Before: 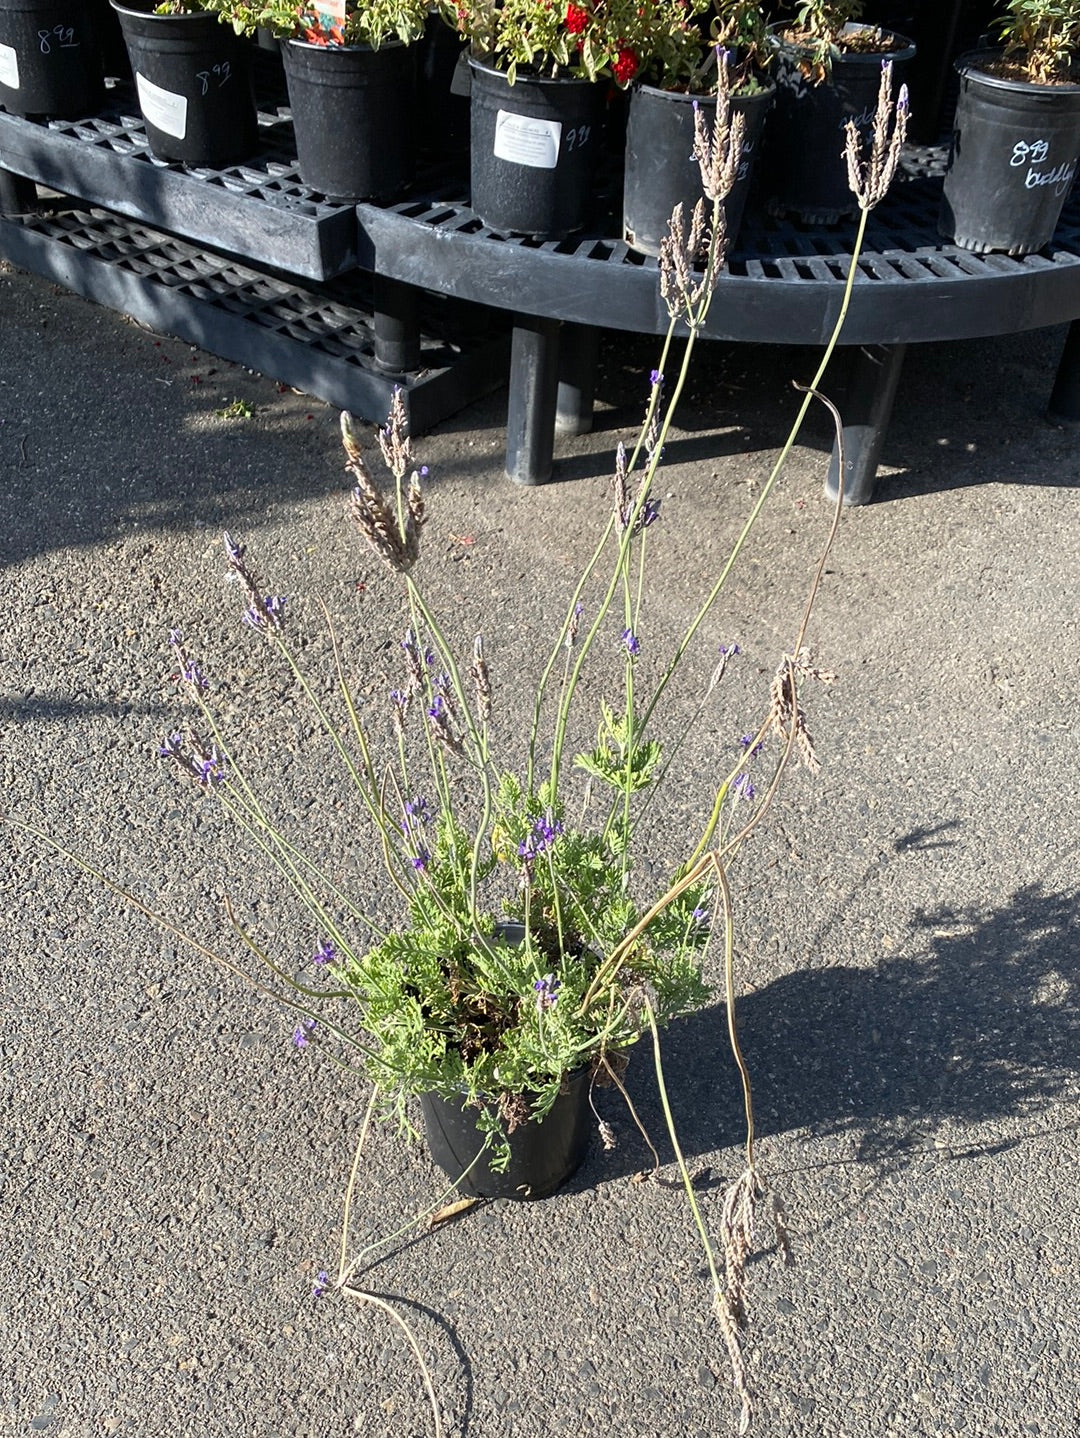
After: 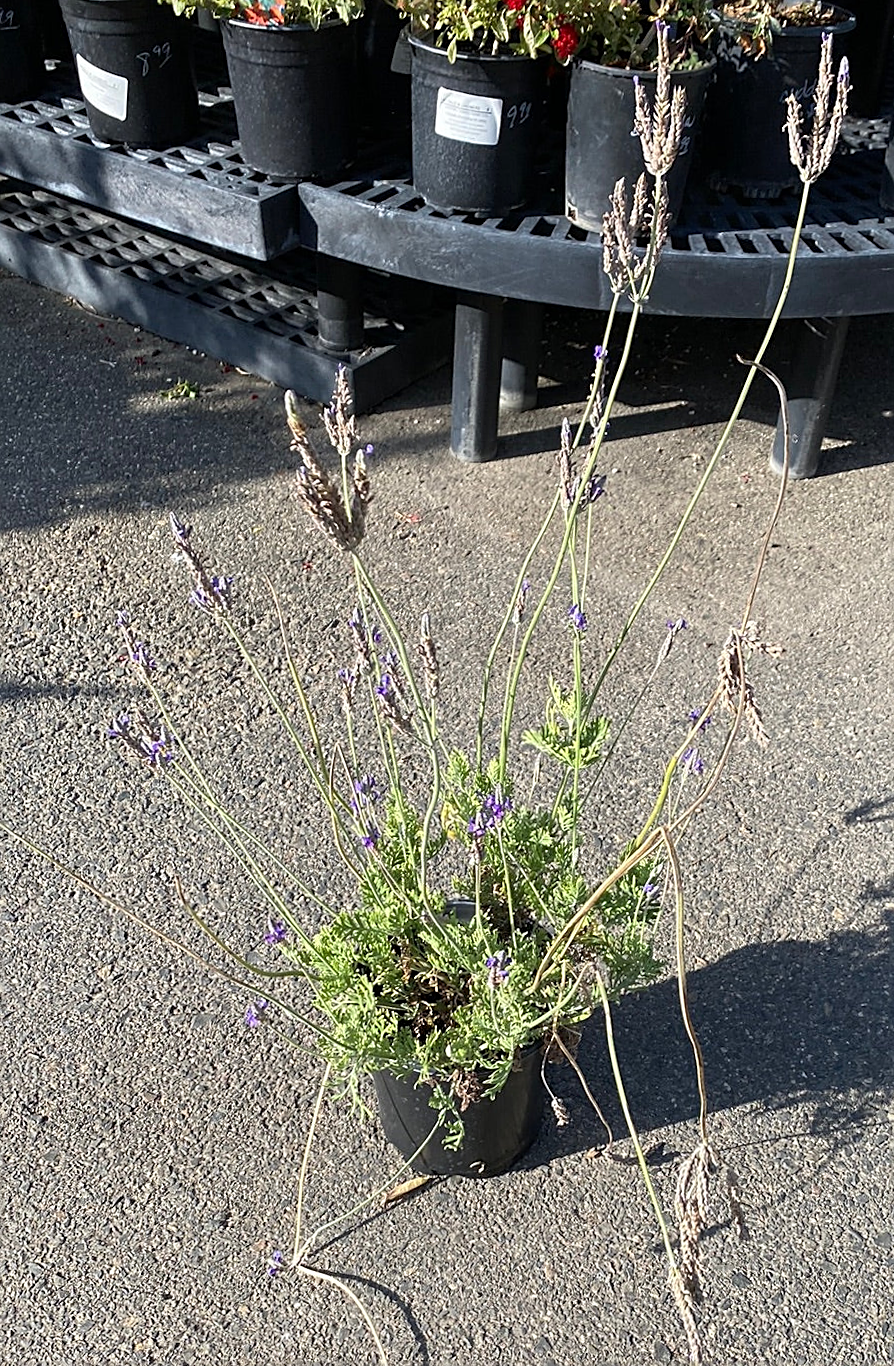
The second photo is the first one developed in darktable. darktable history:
sharpen: on, module defaults
crop and rotate: angle 0.683°, left 4.102%, top 0.881%, right 11.756%, bottom 2.619%
